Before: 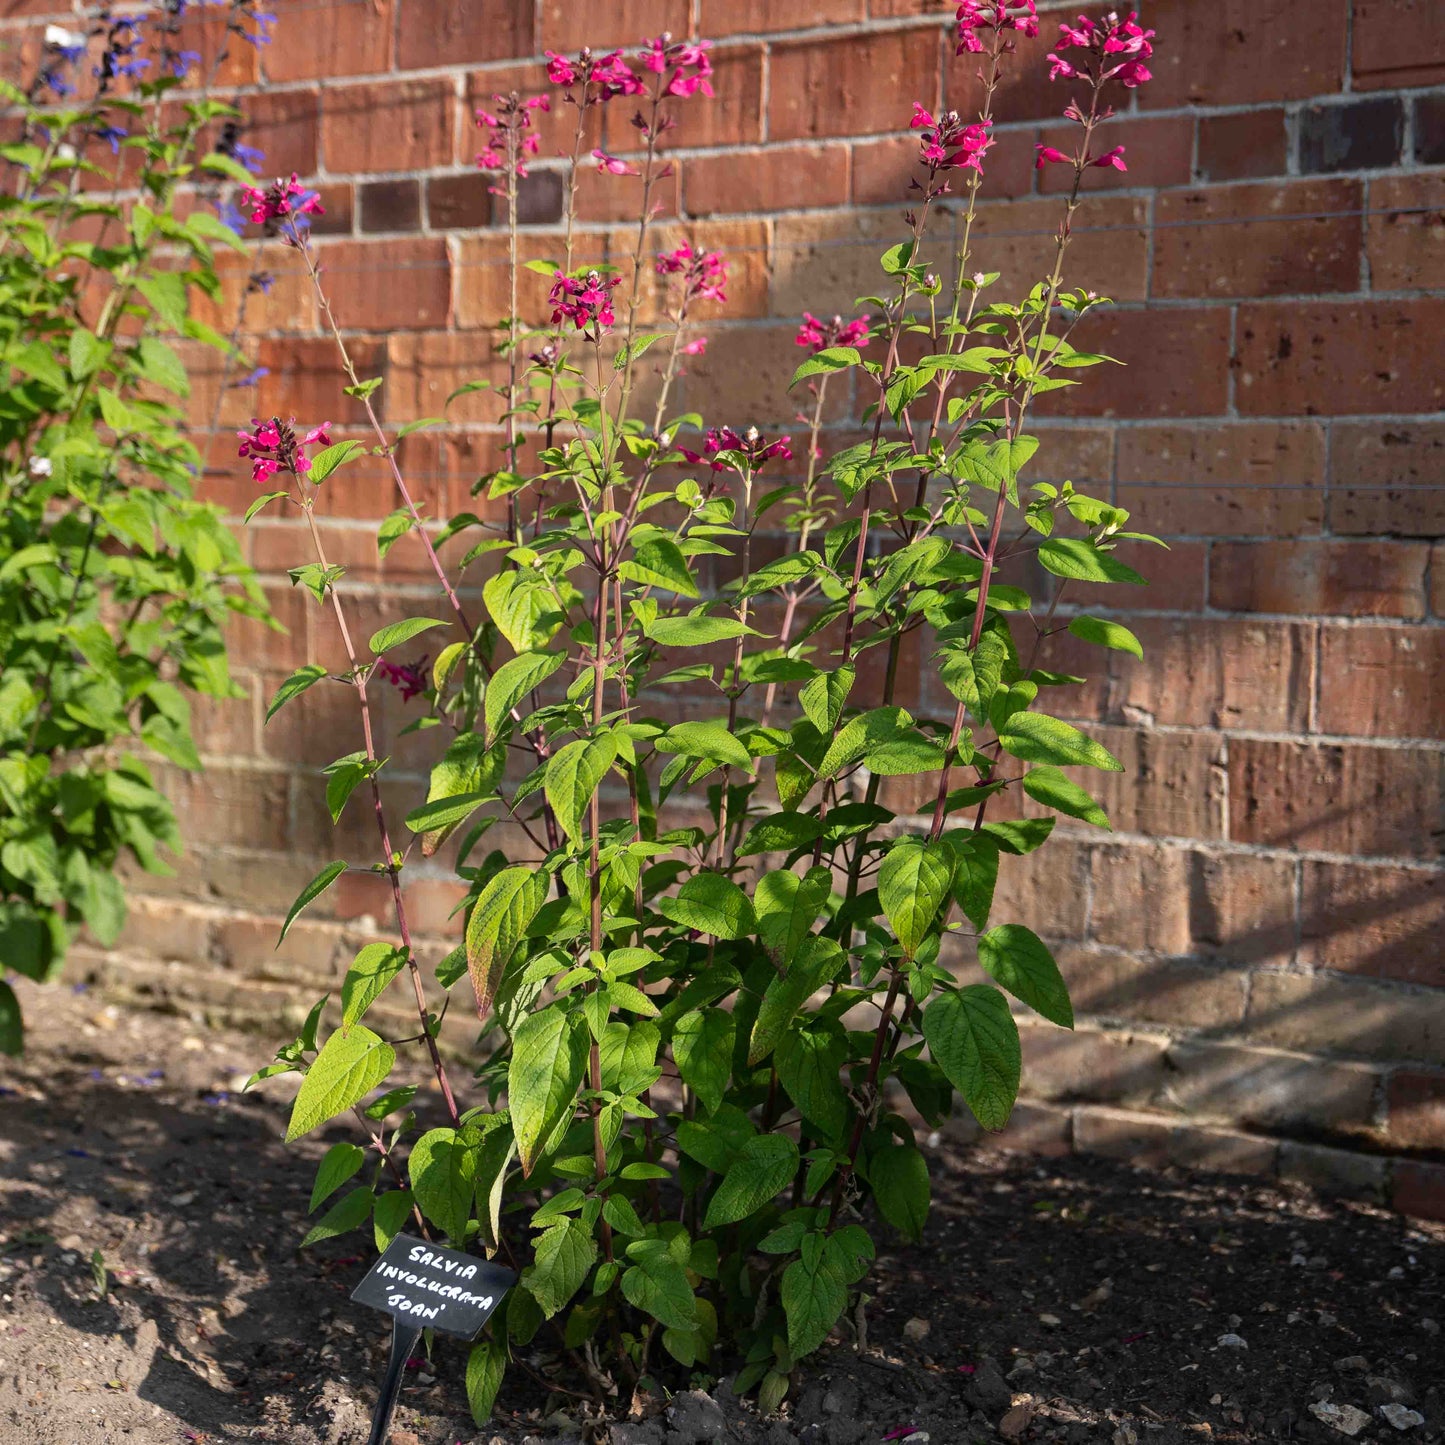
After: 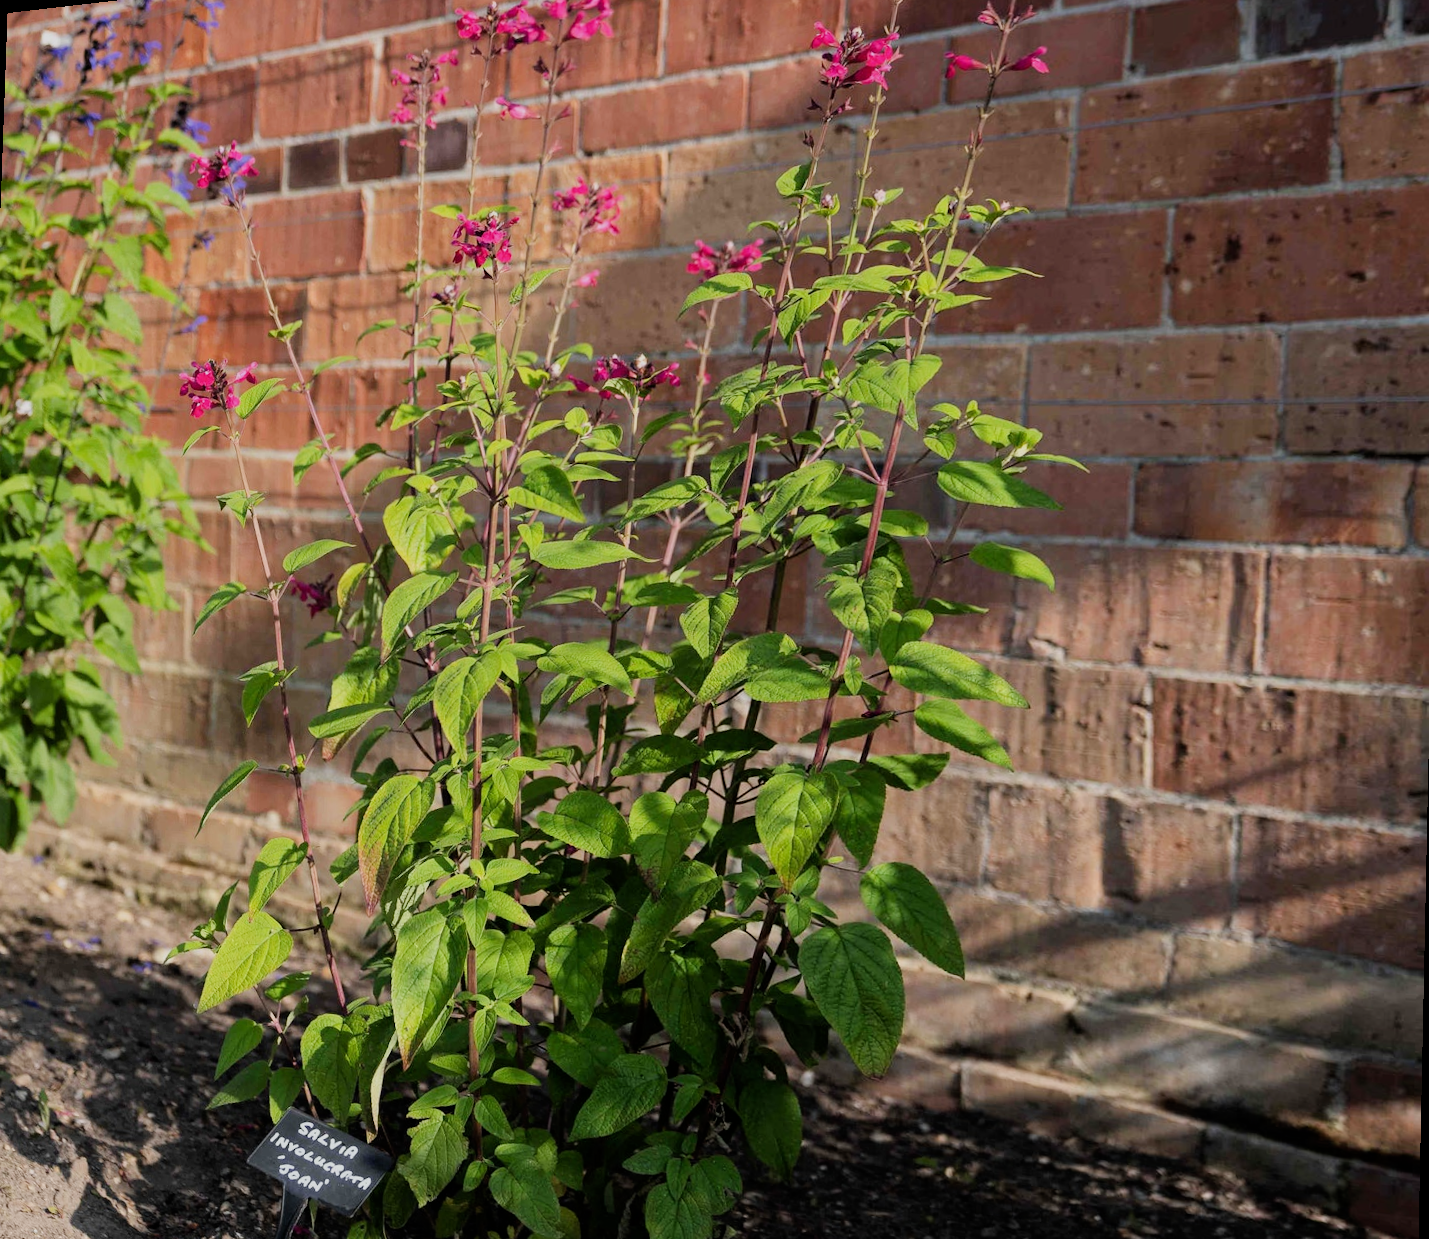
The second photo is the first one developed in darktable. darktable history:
exposure: exposure 0.178 EV, compensate exposure bias true, compensate highlight preservation false
rotate and perspective: rotation 1.69°, lens shift (vertical) -0.023, lens shift (horizontal) -0.291, crop left 0.025, crop right 0.988, crop top 0.092, crop bottom 0.842
filmic rgb: black relative exposure -7.65 EV, white relative exposure 4.56 EV, hardness 3.61
